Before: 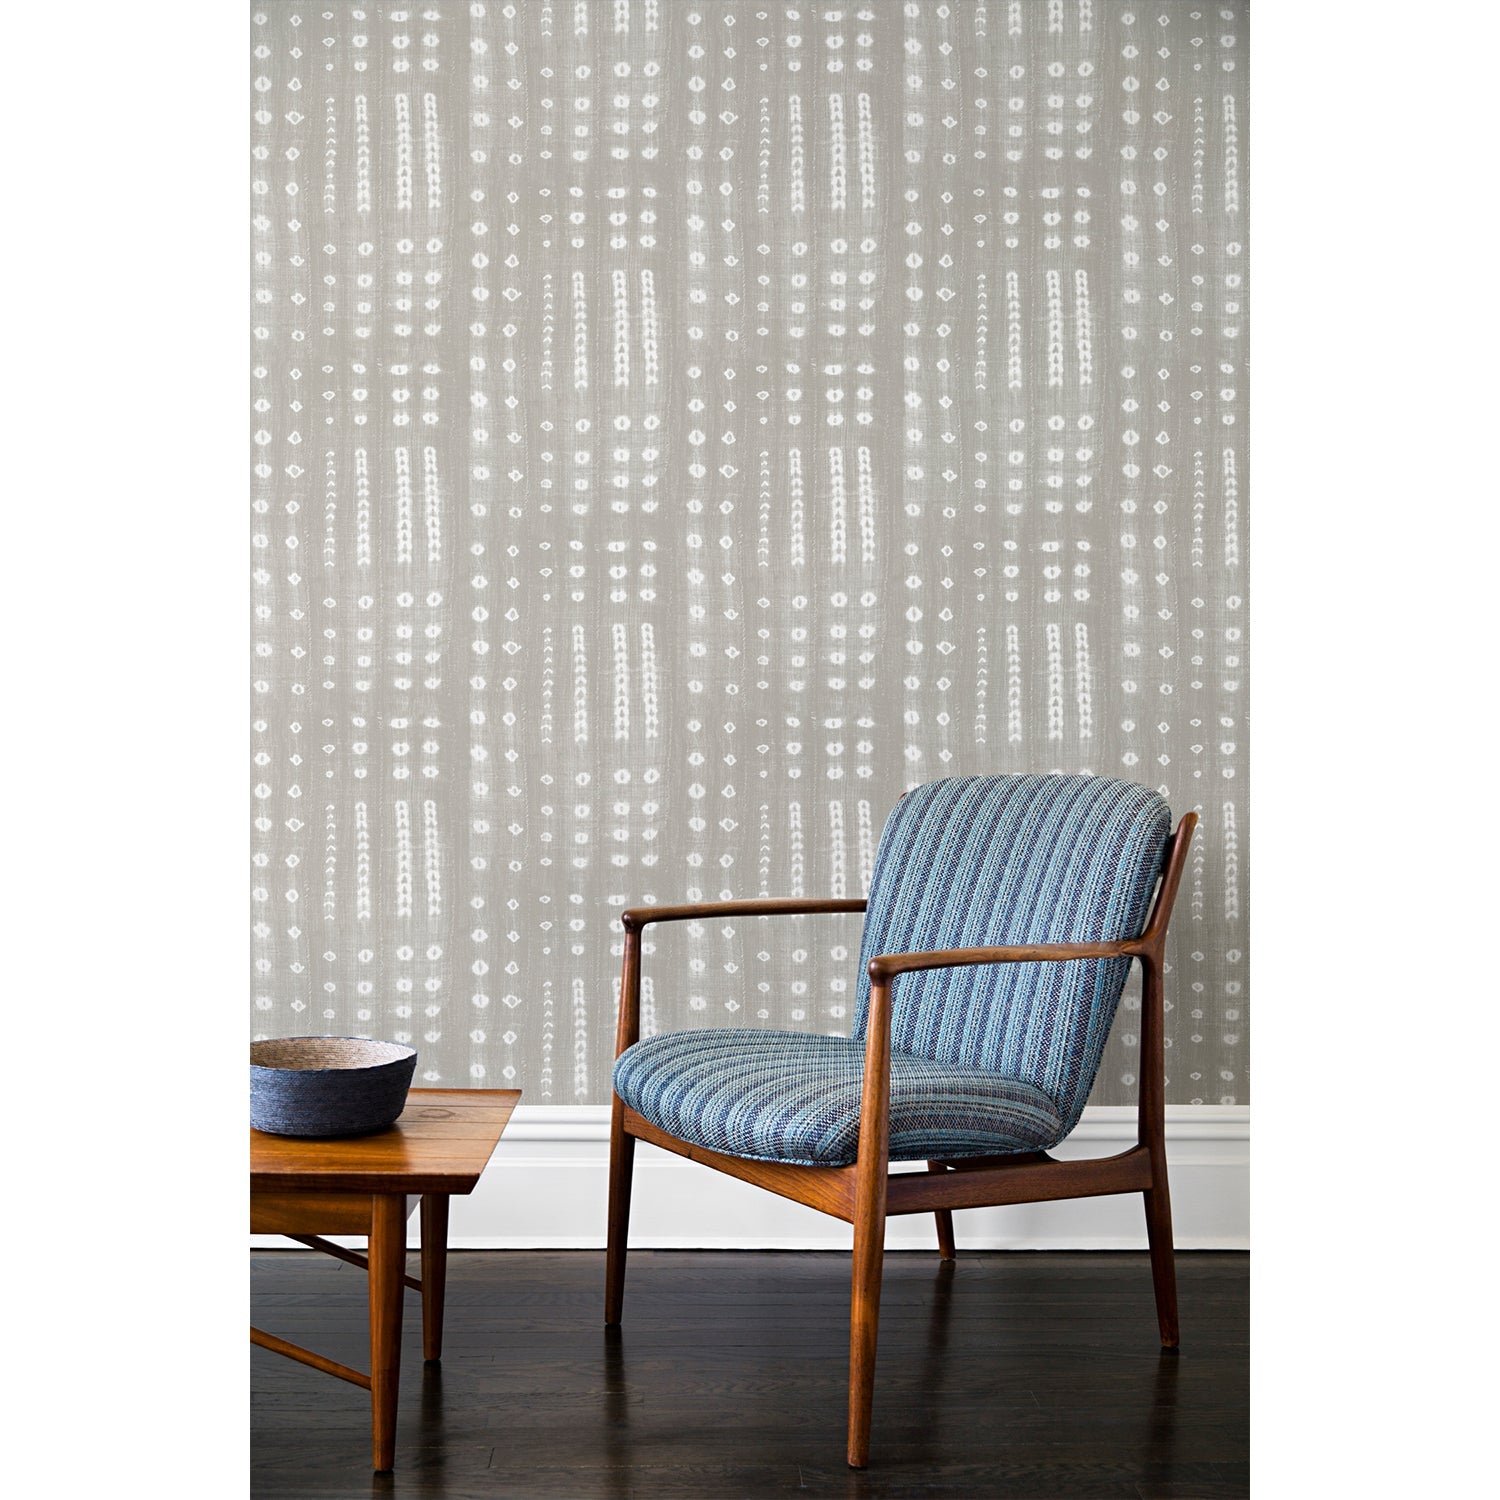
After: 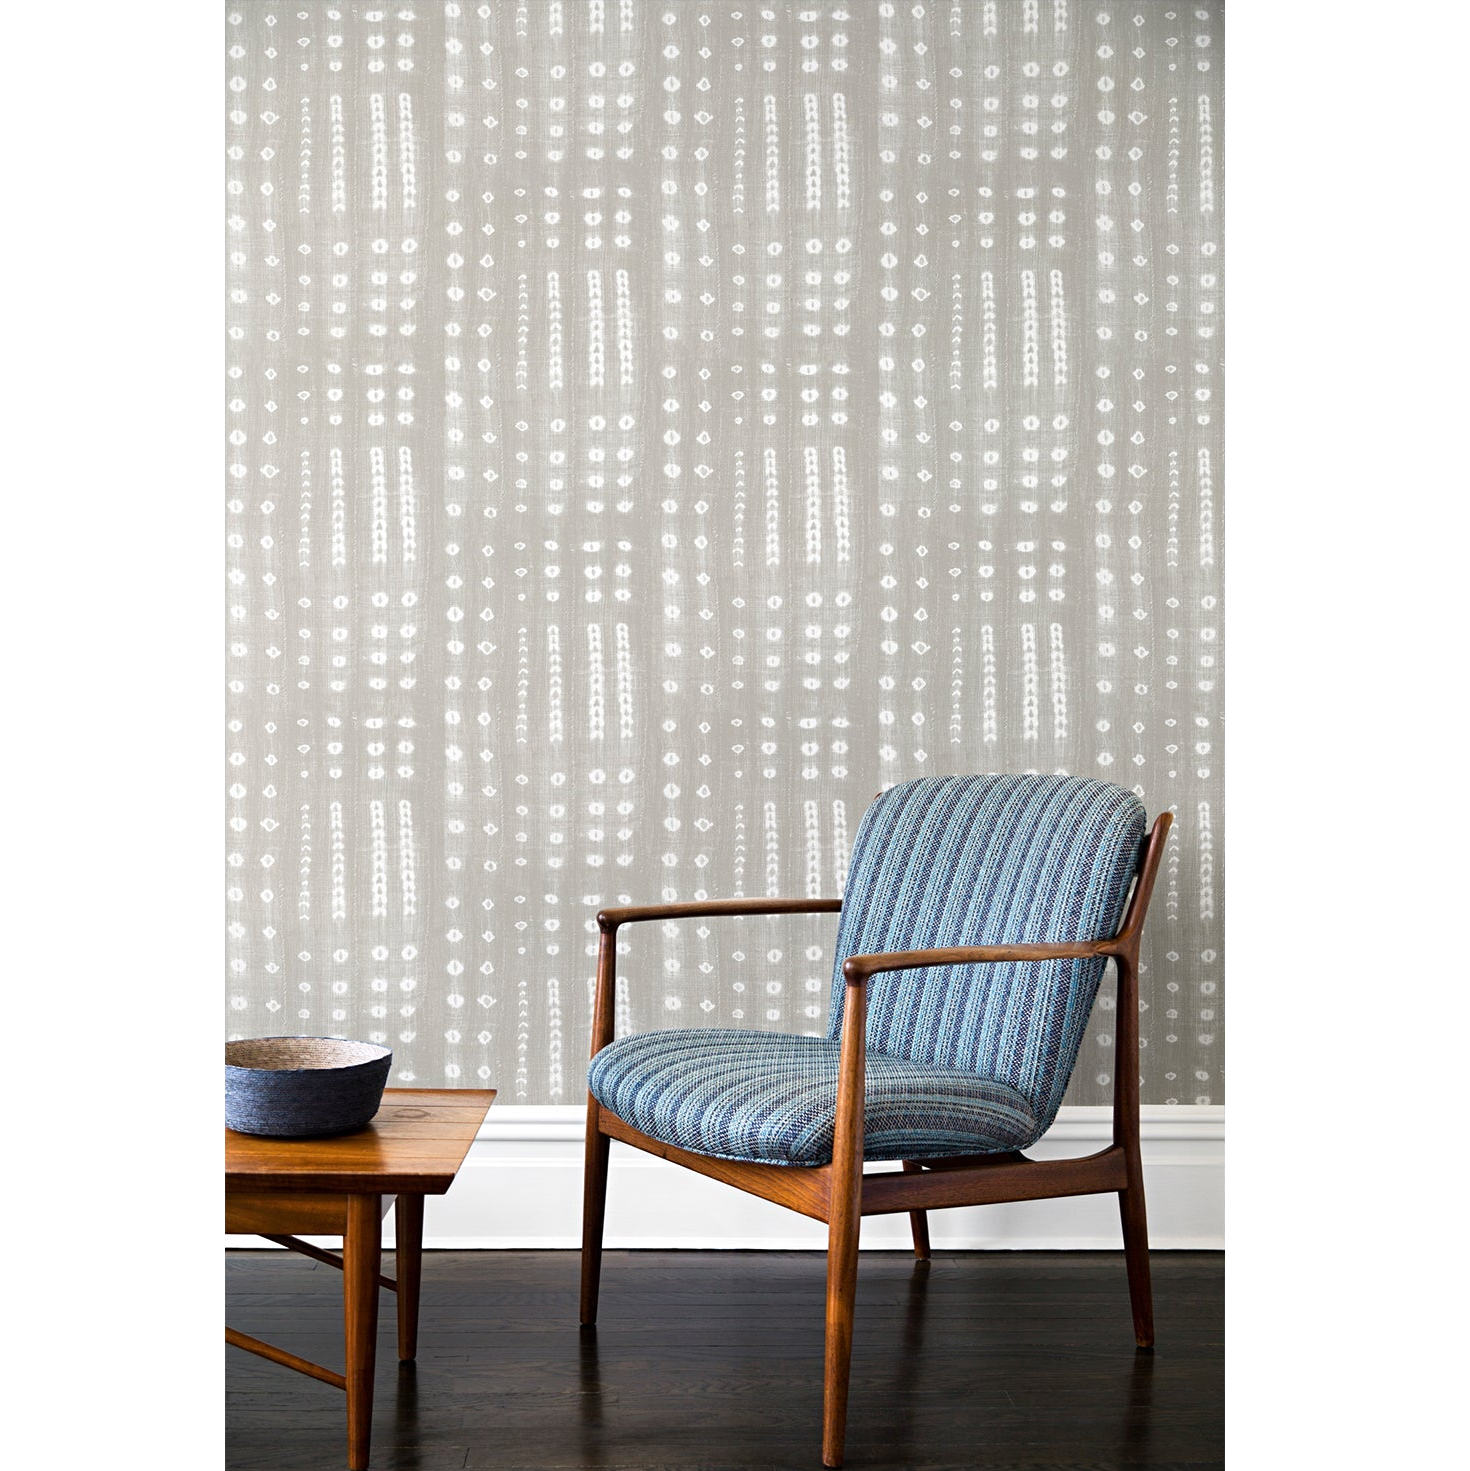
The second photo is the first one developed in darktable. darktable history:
shadows and highlights: shadows -12.8, white point adjustment 3.87, highlights 27.32
crop: left 1.669%, right 0.271%, bottom 1.894%
